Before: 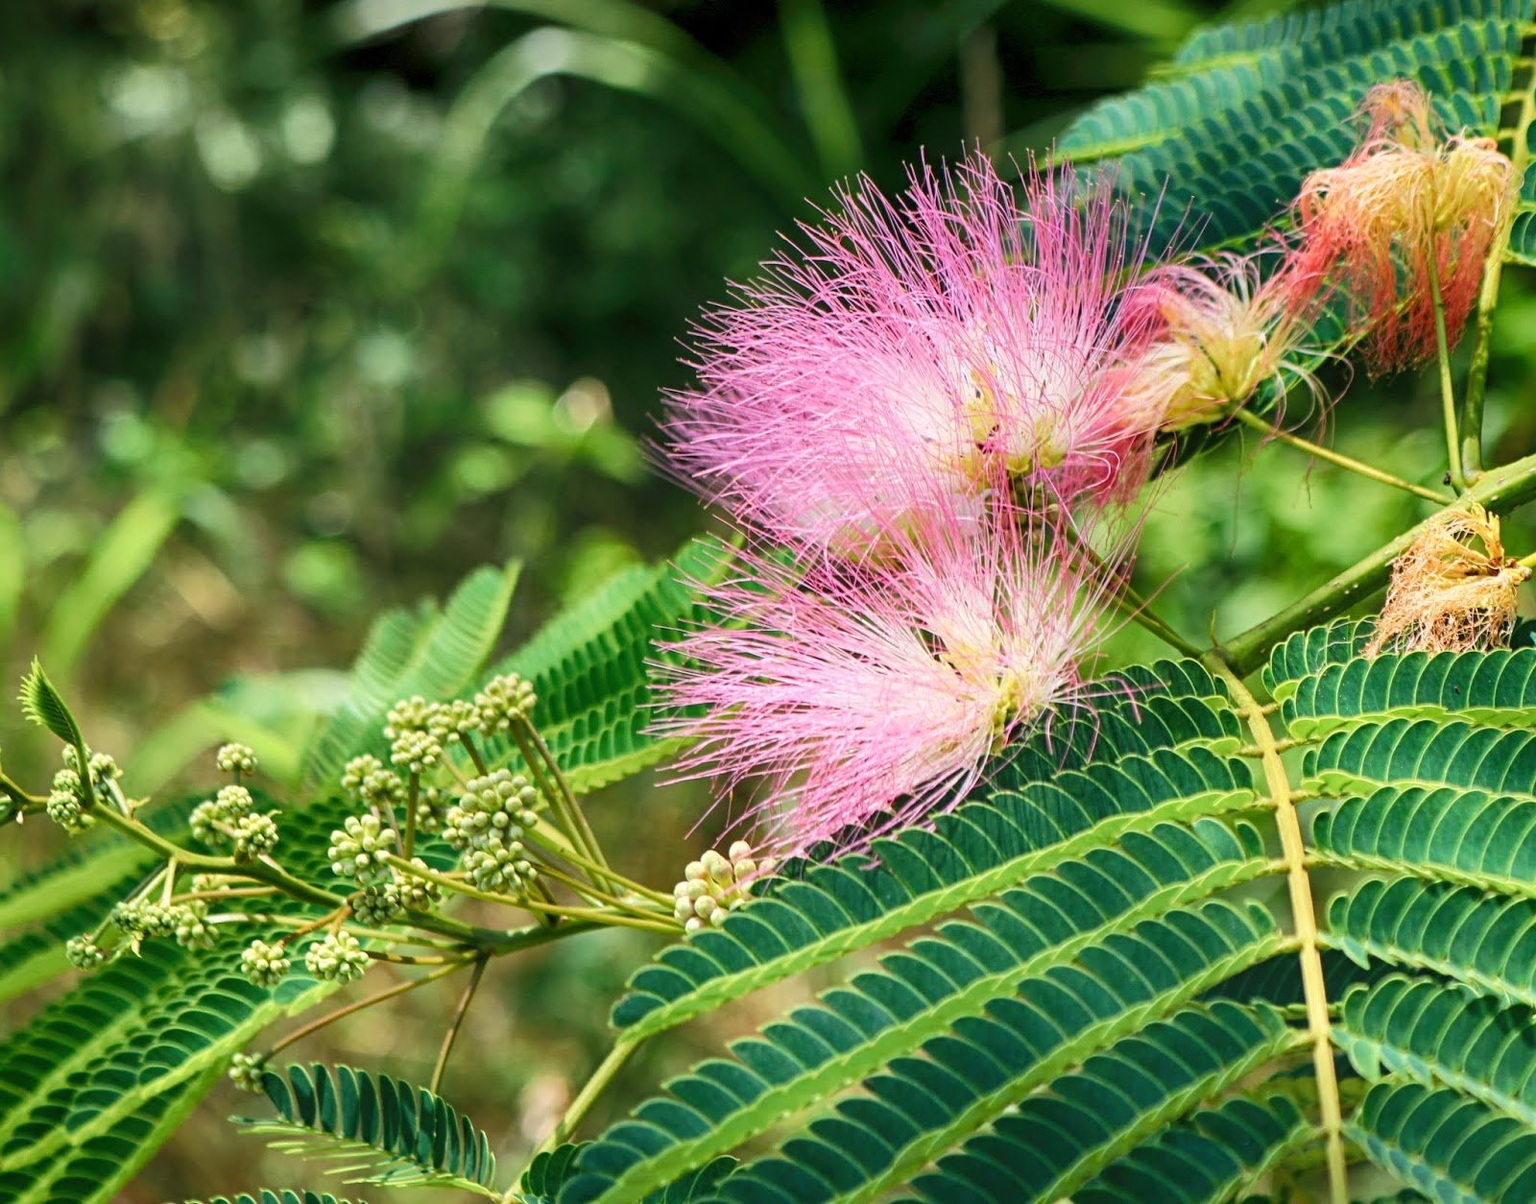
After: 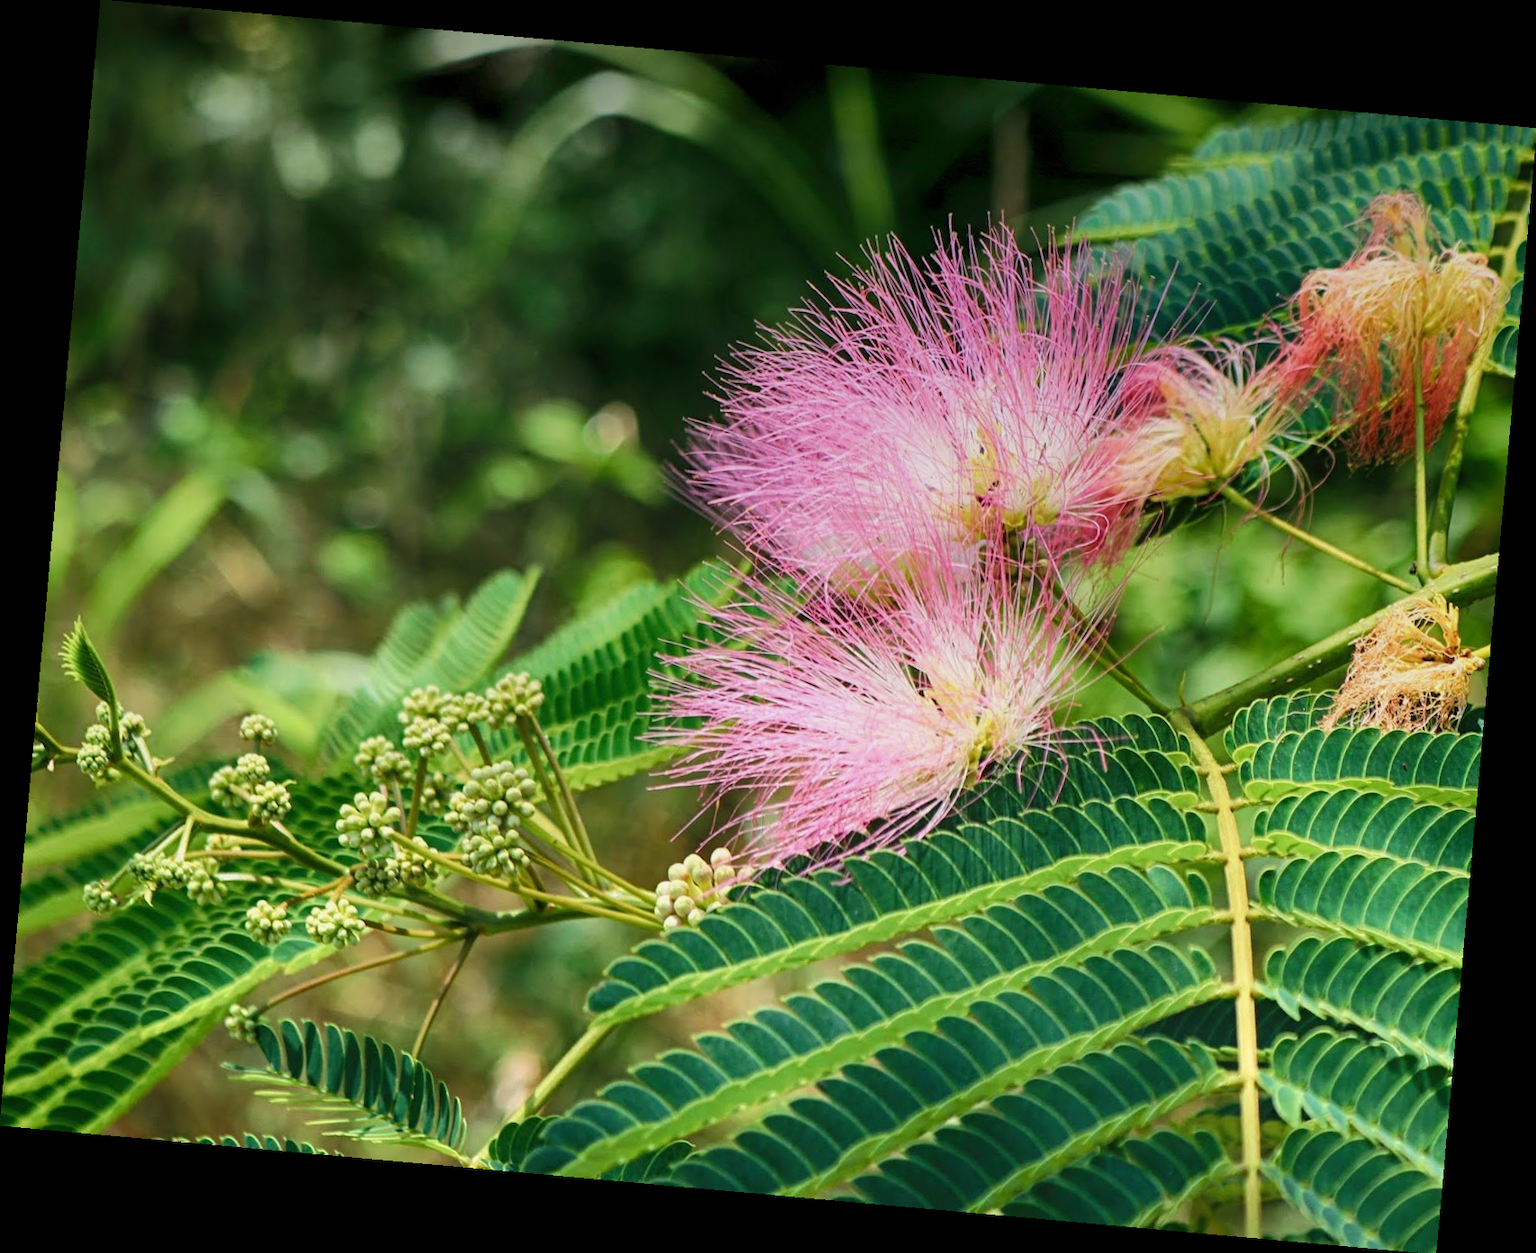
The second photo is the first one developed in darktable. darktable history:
rotate and perspective: rotation 5.12°, automatic cropping off
graduated density: on, module defaults
